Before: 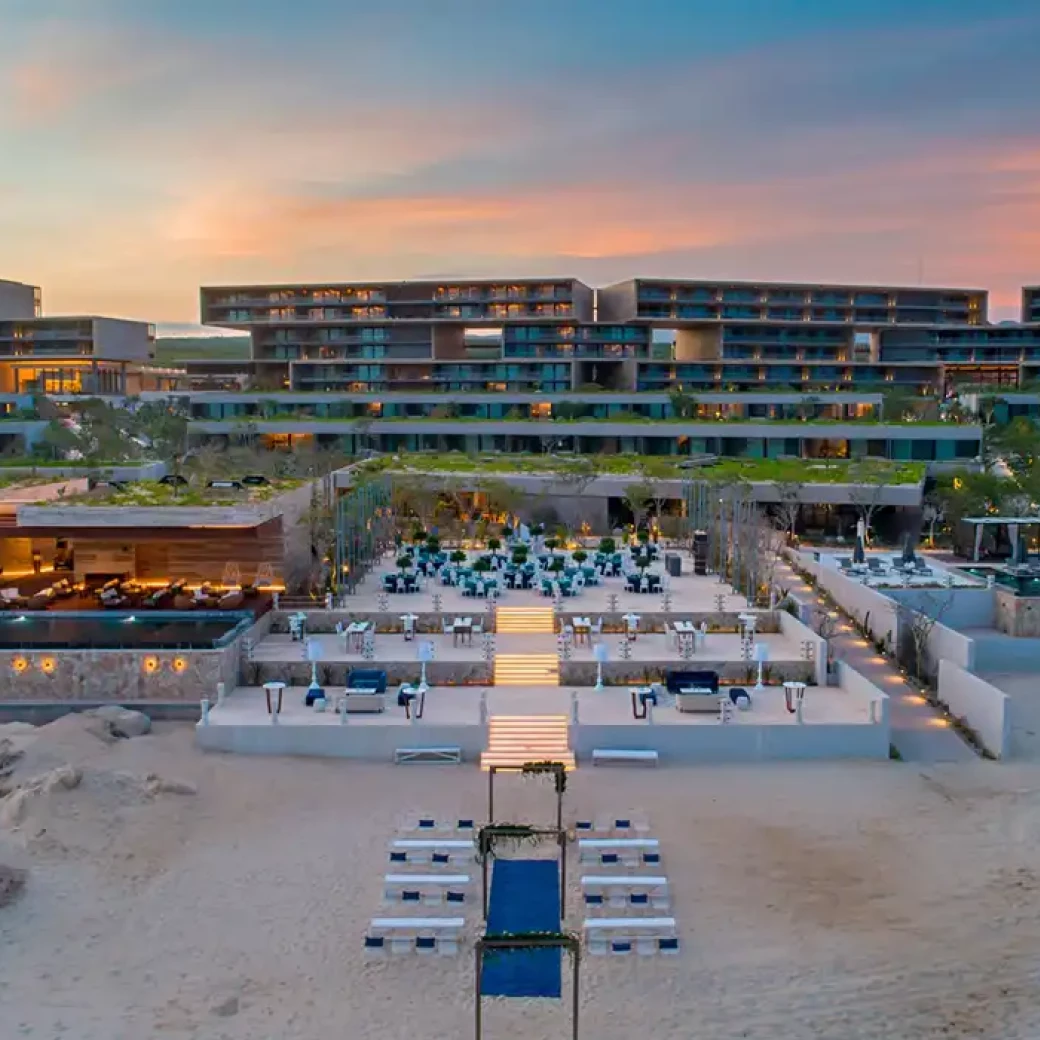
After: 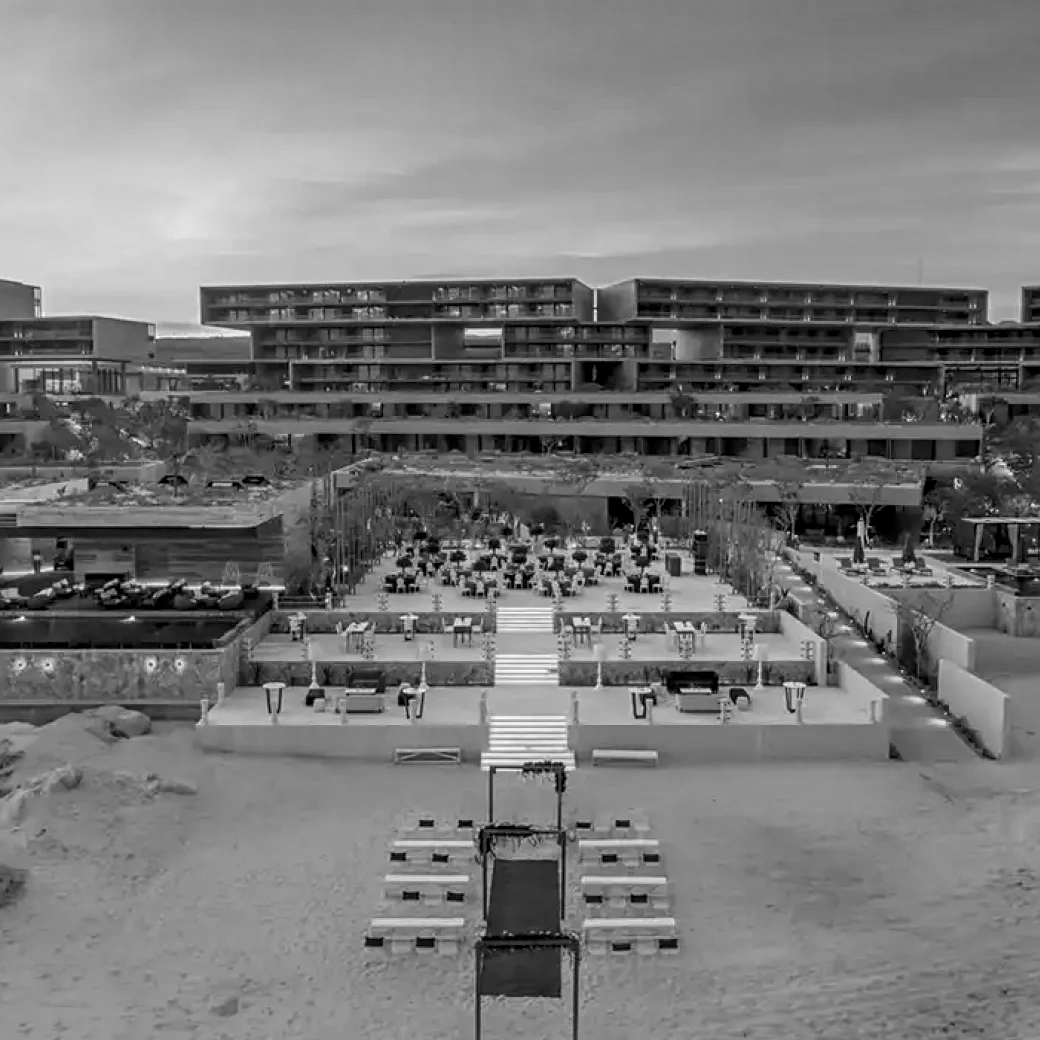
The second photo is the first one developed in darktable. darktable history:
monochrome: on, module defaults
local contrast: on, module defaults
sharpen: amount 0.2
